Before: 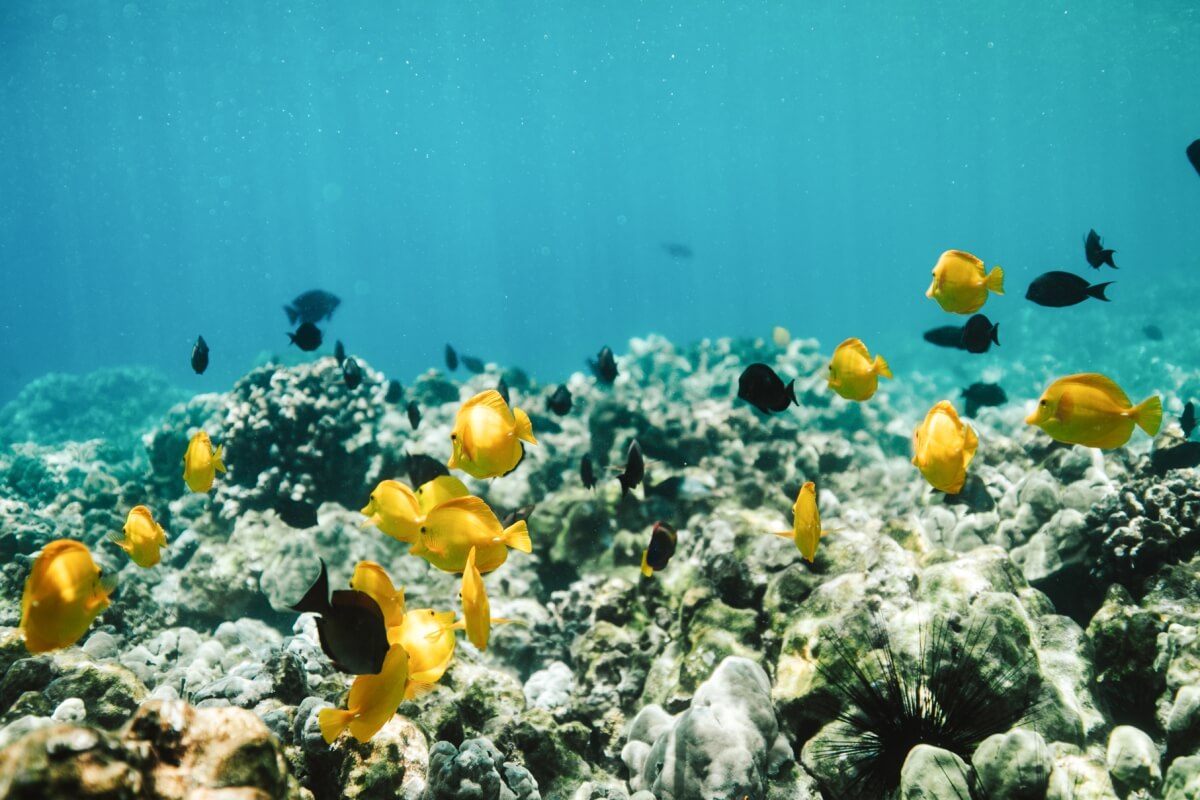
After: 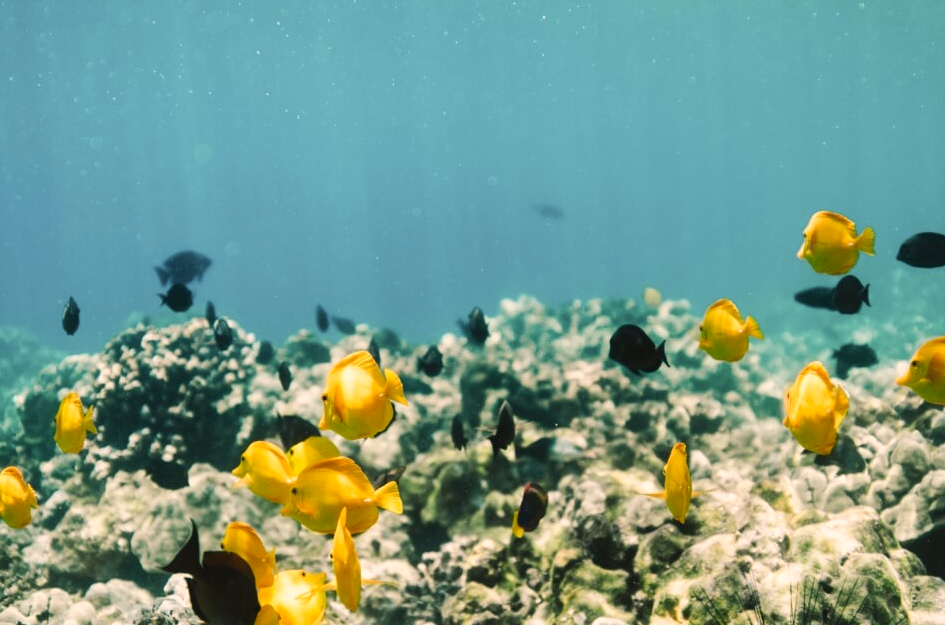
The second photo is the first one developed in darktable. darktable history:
crop and rotate: left 10.77%, top 5.1%, right 10.41%, bottom 16.76%
white balance: emerald 1
base curve: preserve colors none
color correction: highlights a* 11.96, highlights b* 11.58
